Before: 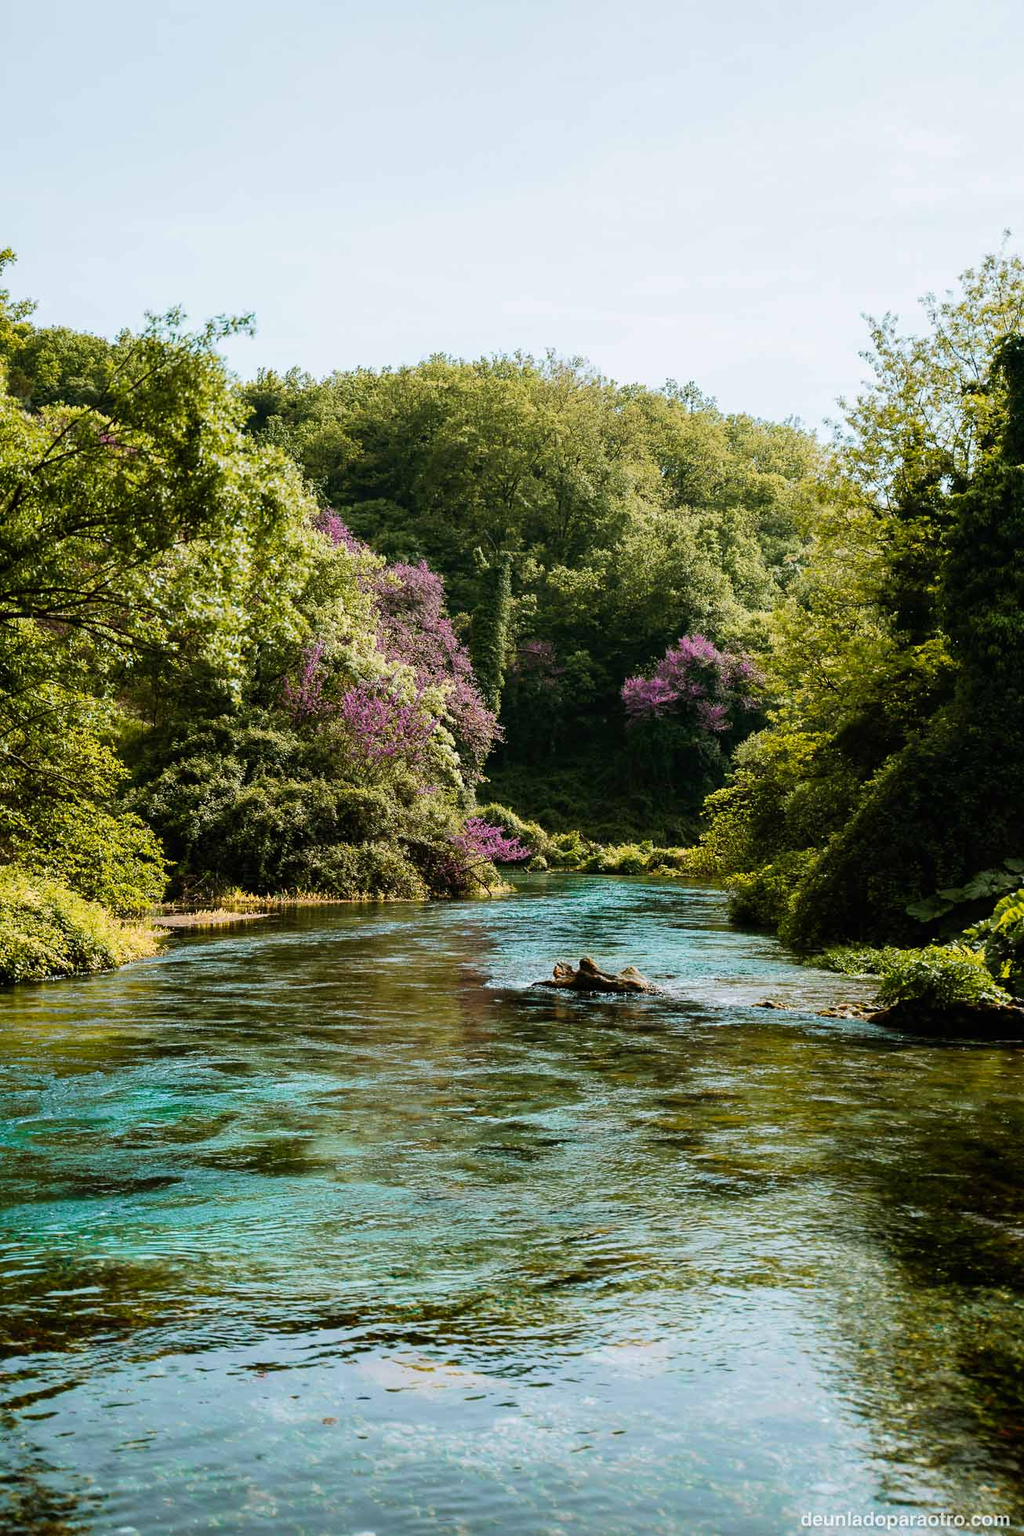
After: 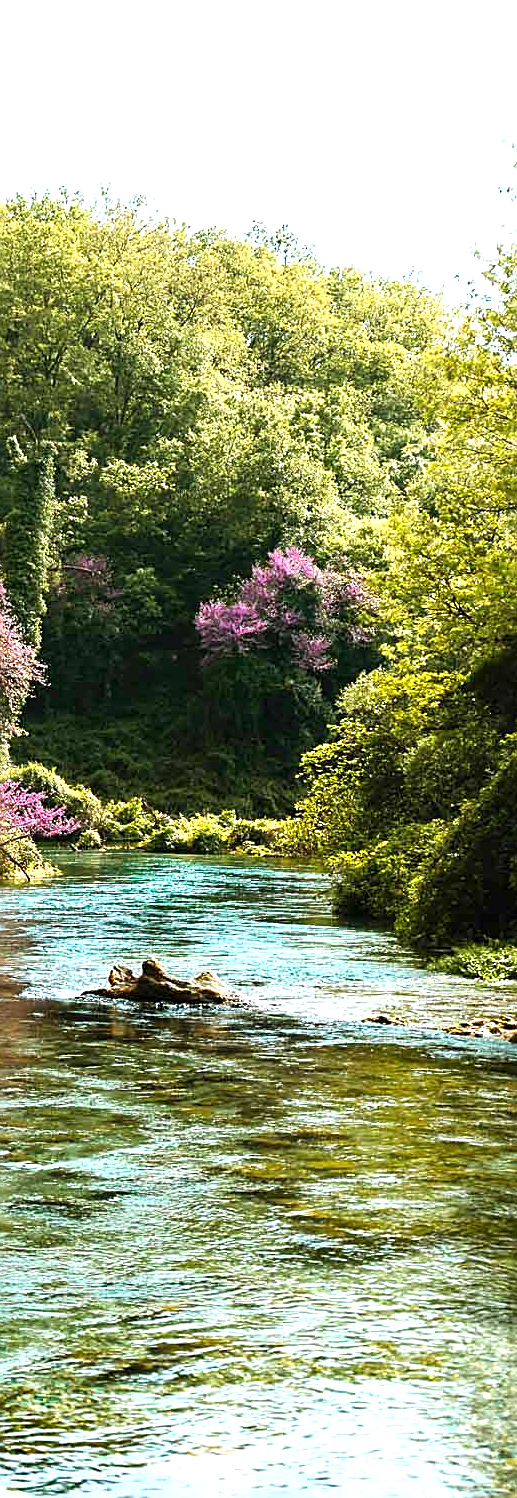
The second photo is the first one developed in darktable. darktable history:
crop: left 45.721%, top 13.393%, right 14.118%, bottom 10.01%
sharpen: on, module defaults
exposure: black level correction 0, exposure 1.1 EV, compensate exposure bias true, compensate highlight preservation false
